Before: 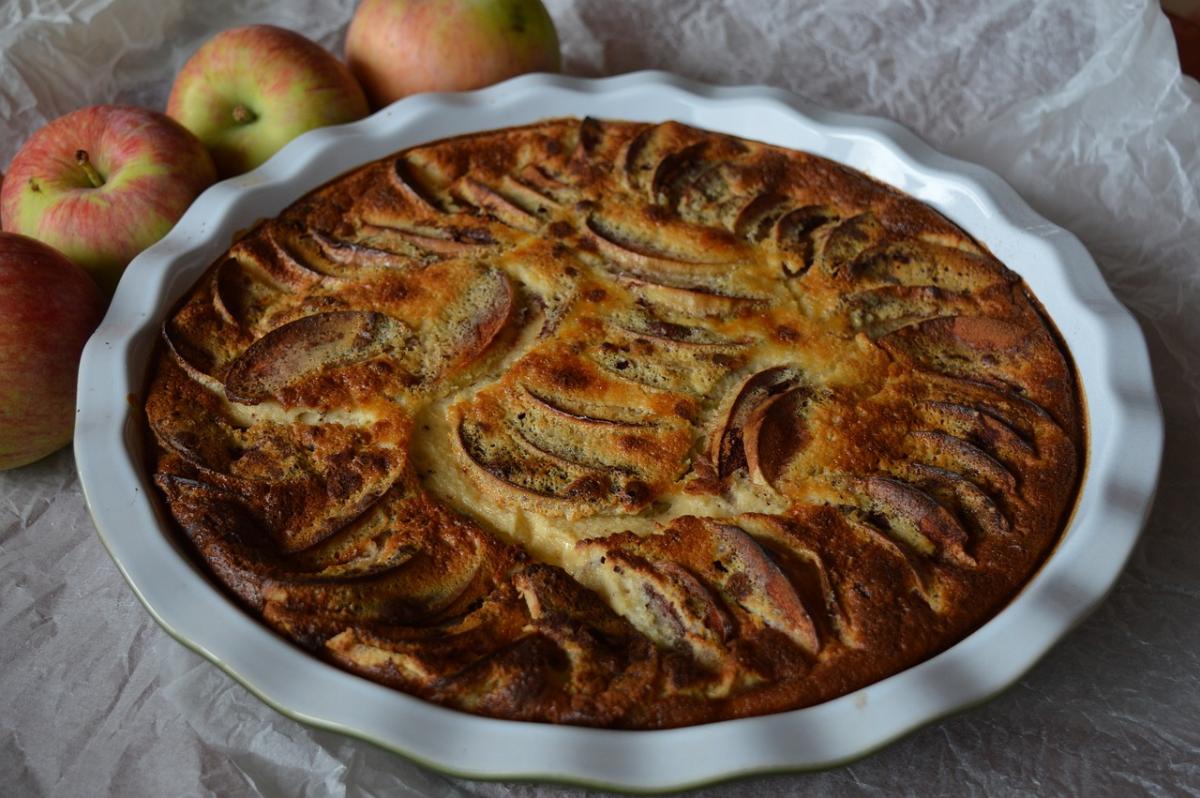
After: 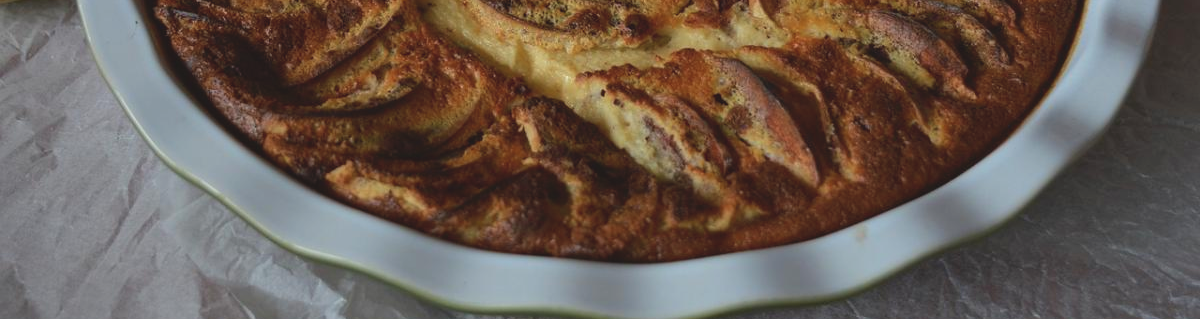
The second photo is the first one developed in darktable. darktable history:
contrast brightness saturation: contrast -0.146, brightness 0.046, saturation -0.122
crop and rotate: top 58.686%, bottom 1.292%
velvia: strength 16.83%
